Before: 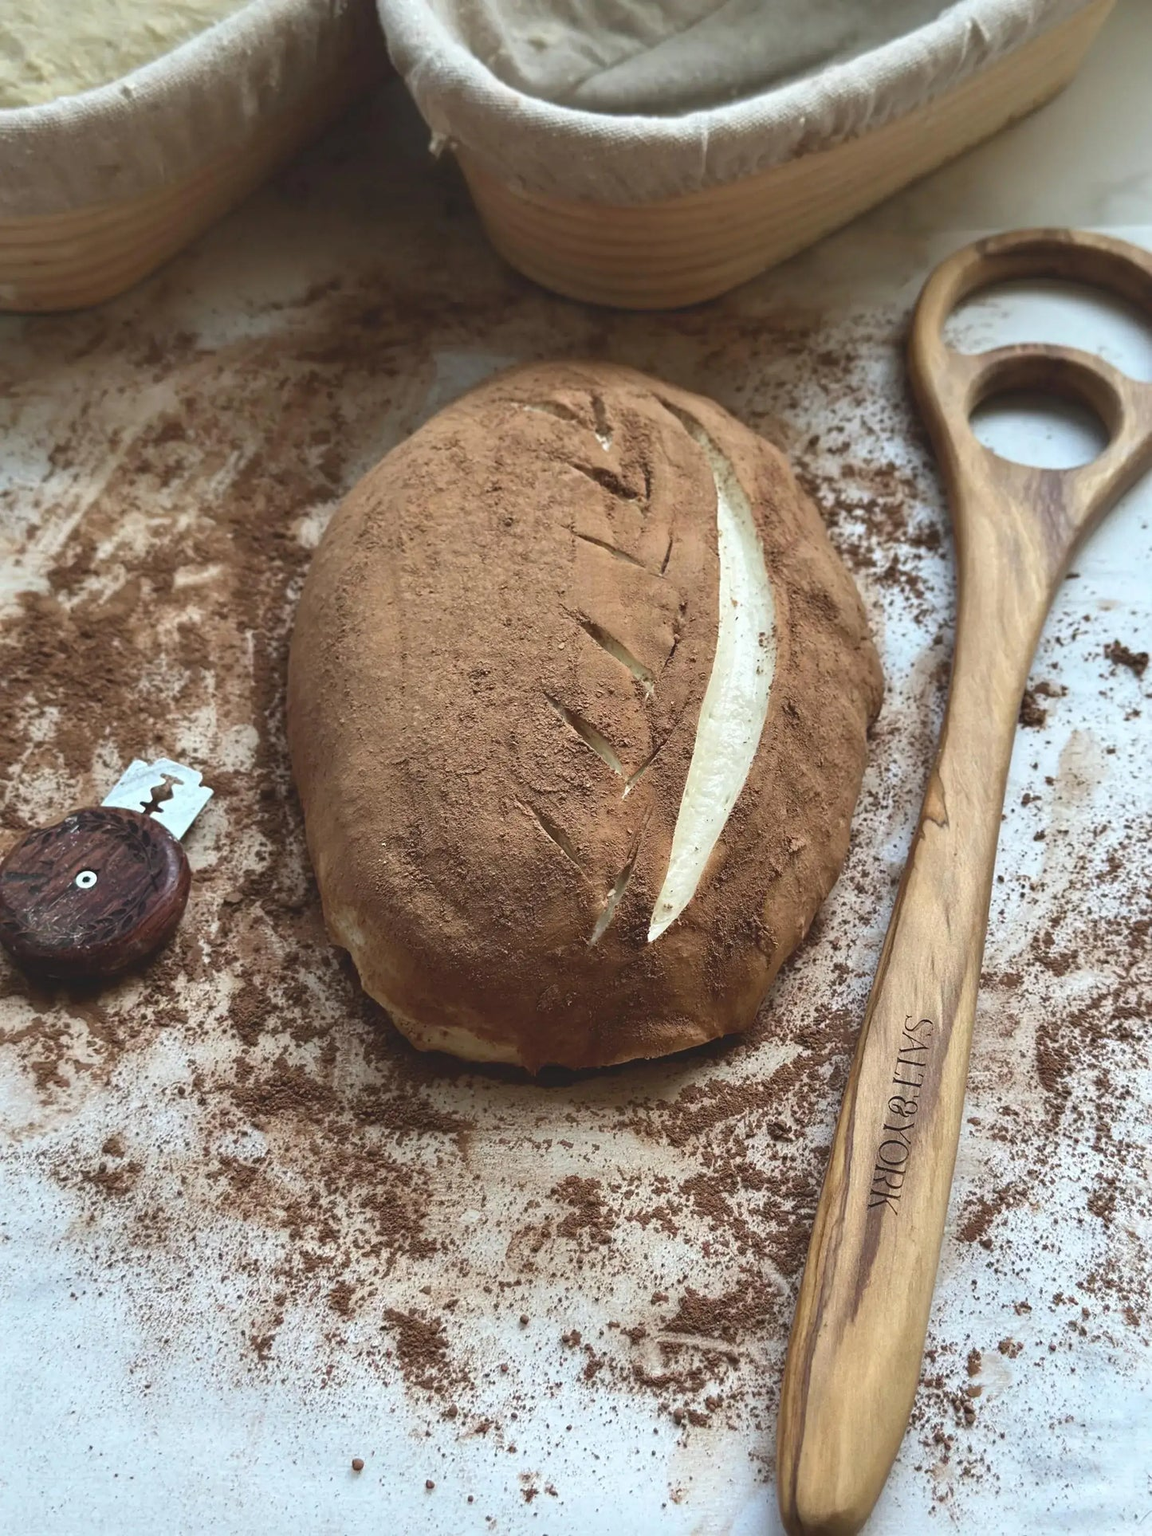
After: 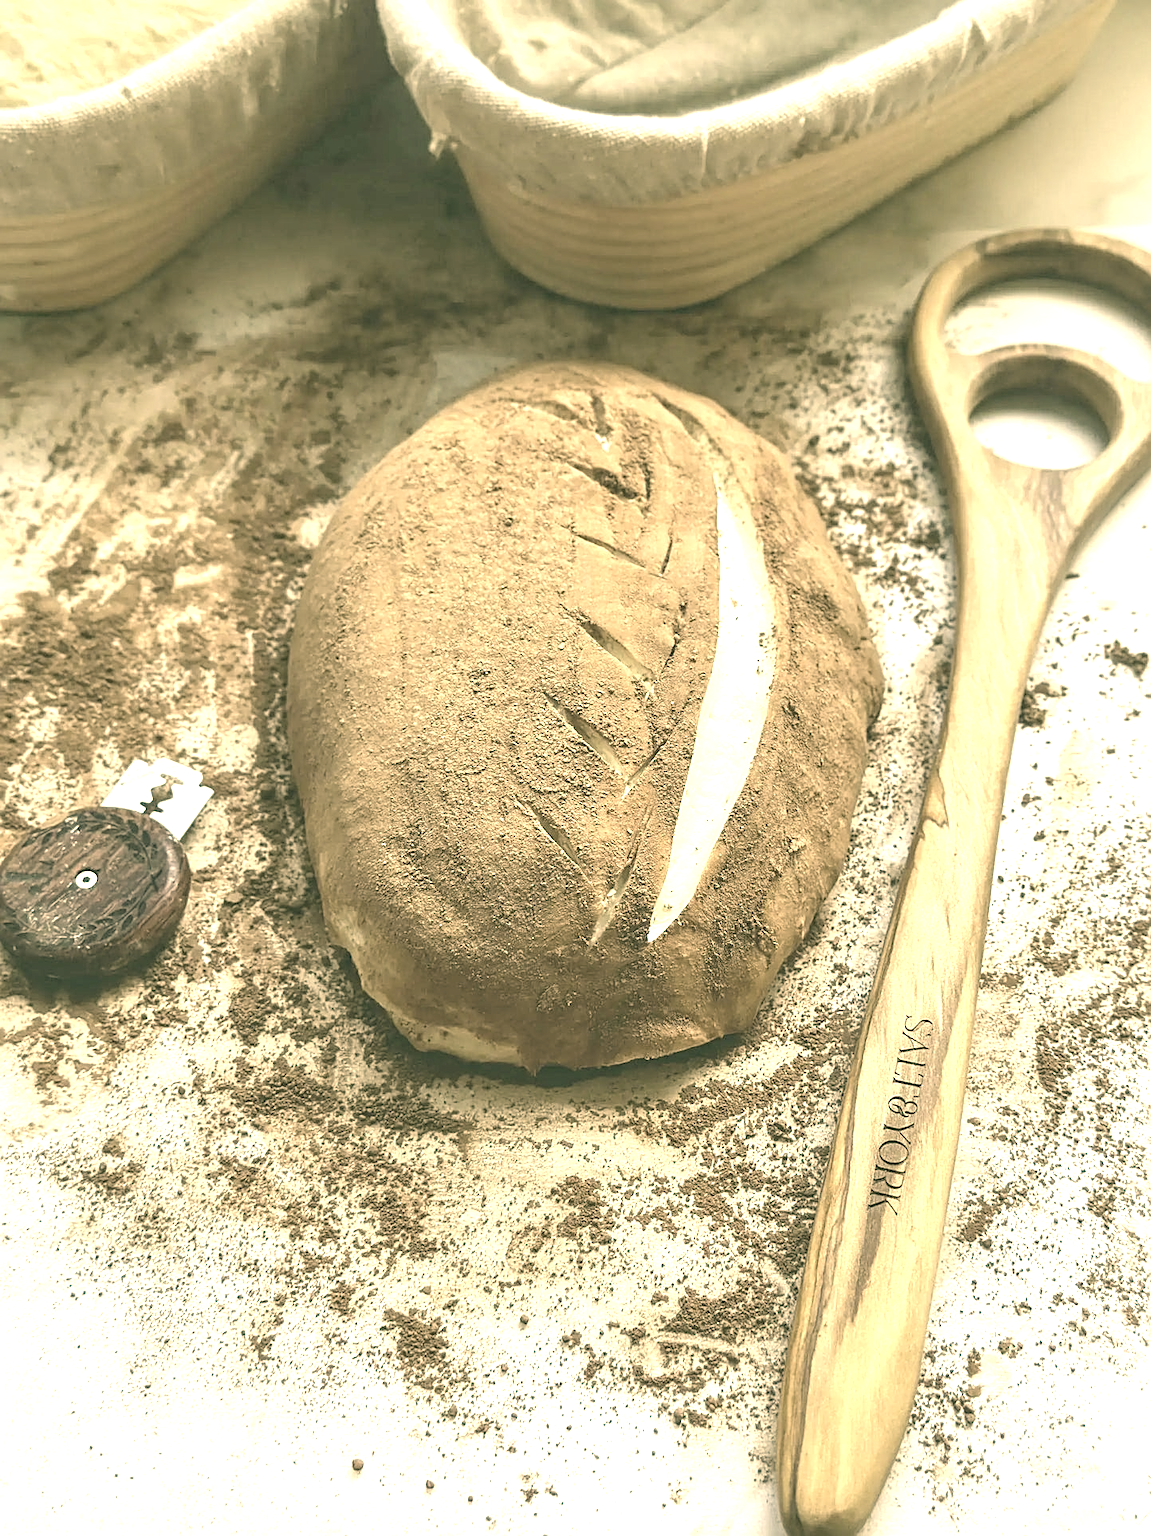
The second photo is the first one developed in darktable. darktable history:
color correction: highlights a* 5.19, highlights b* 24.26, shadows a* -15.78, shadows b* 3.78
exposure: black level correction 0.001, exposure 1.132 EV, compensate highlight preservation false
sharpen: on, module defaults
tone equalizer: on, module defaults
contrast brightness saturation: brightness 0.188, saturation -0.507
local contrast: detail 130%
